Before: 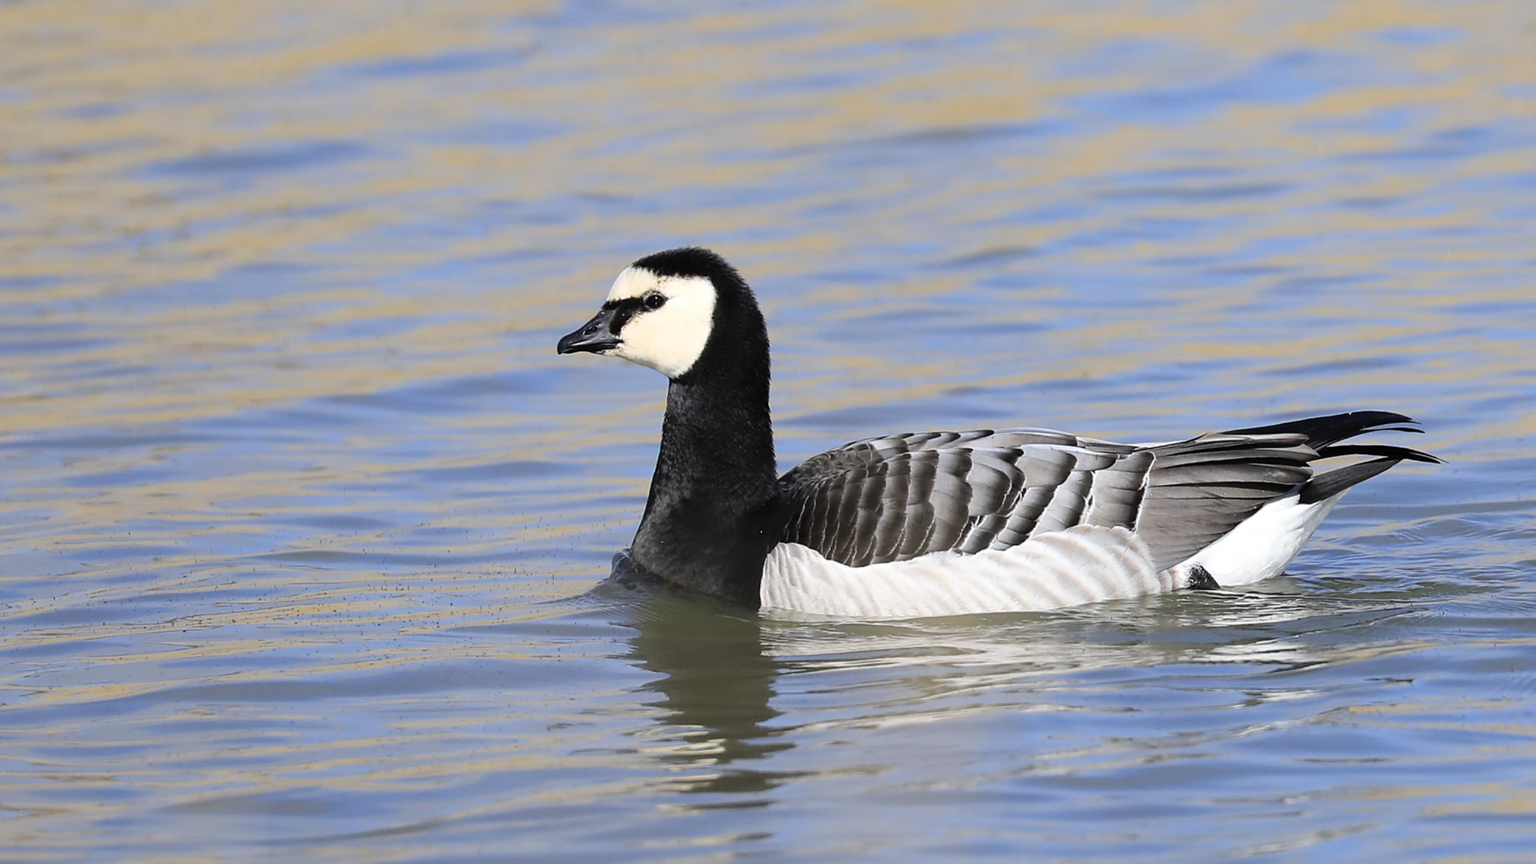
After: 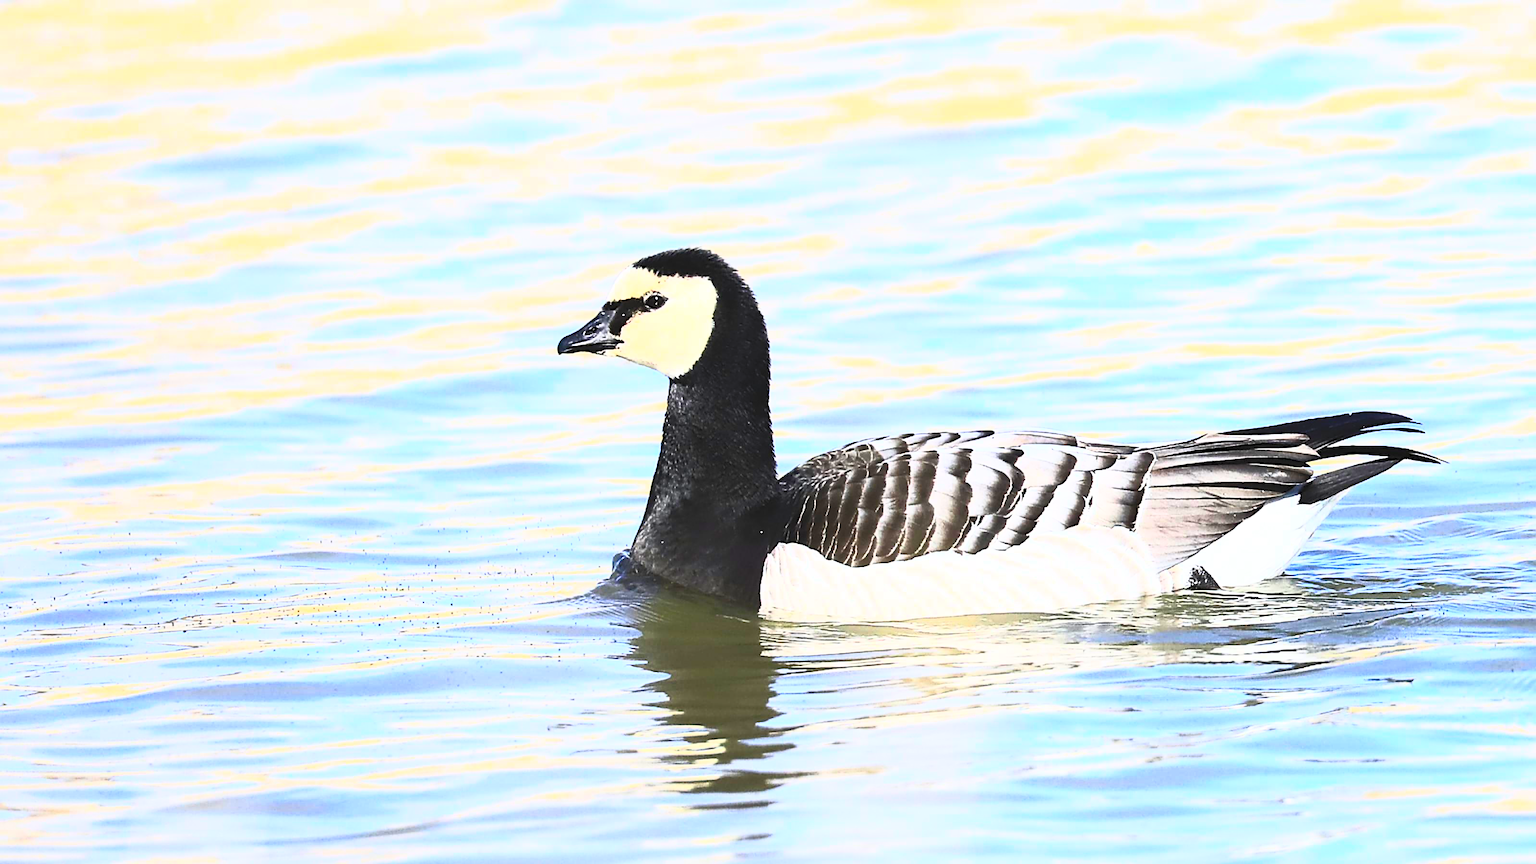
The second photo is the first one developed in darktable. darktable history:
contrast brightness saturation: contrast 0.998, brightness 0.984, saturation 0.986
sharpen: radius 2.545, amount 0.645
